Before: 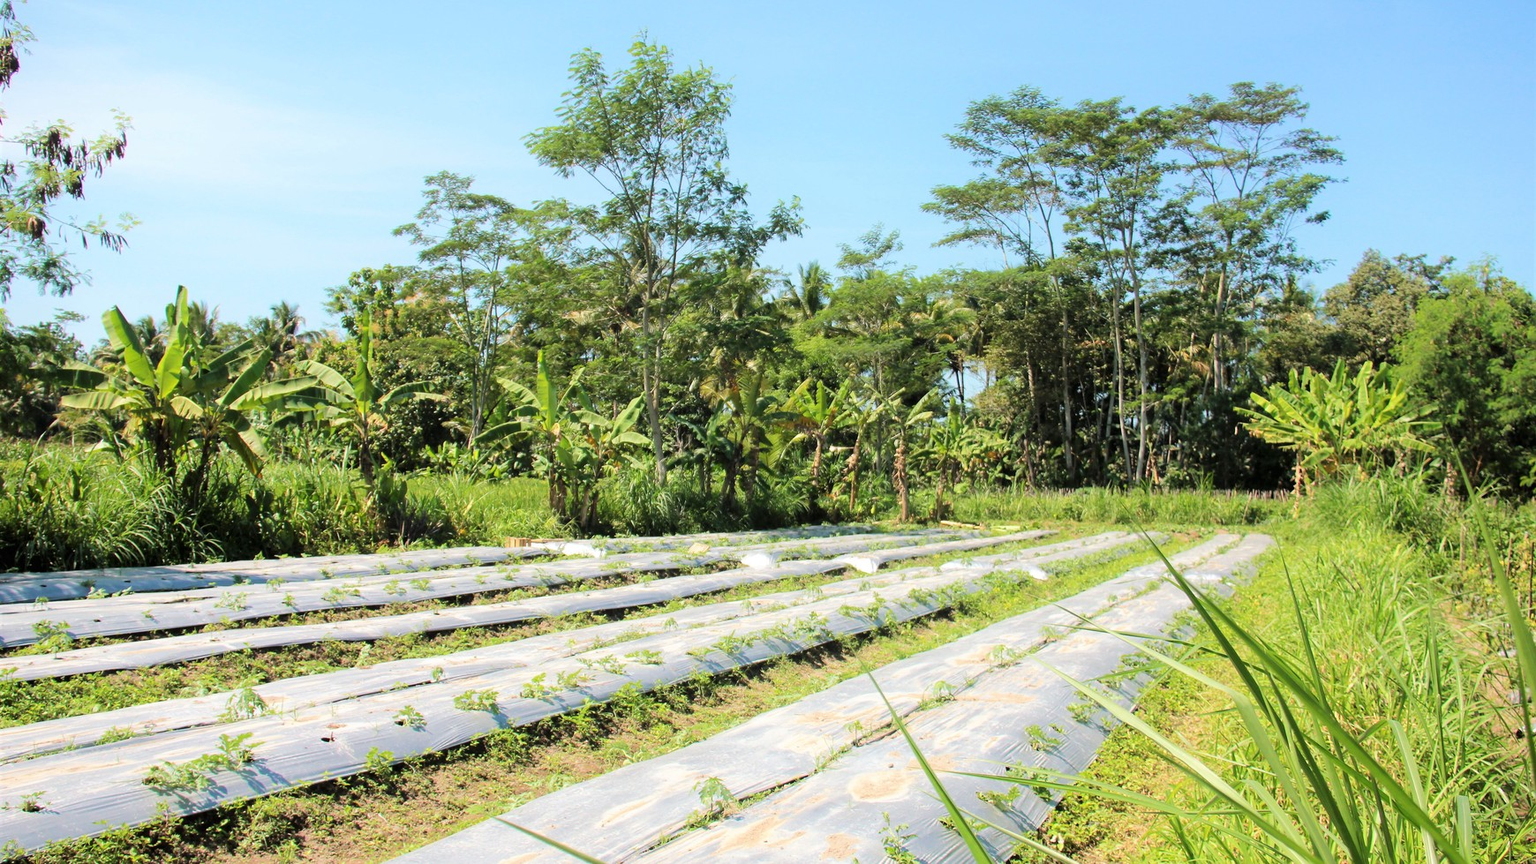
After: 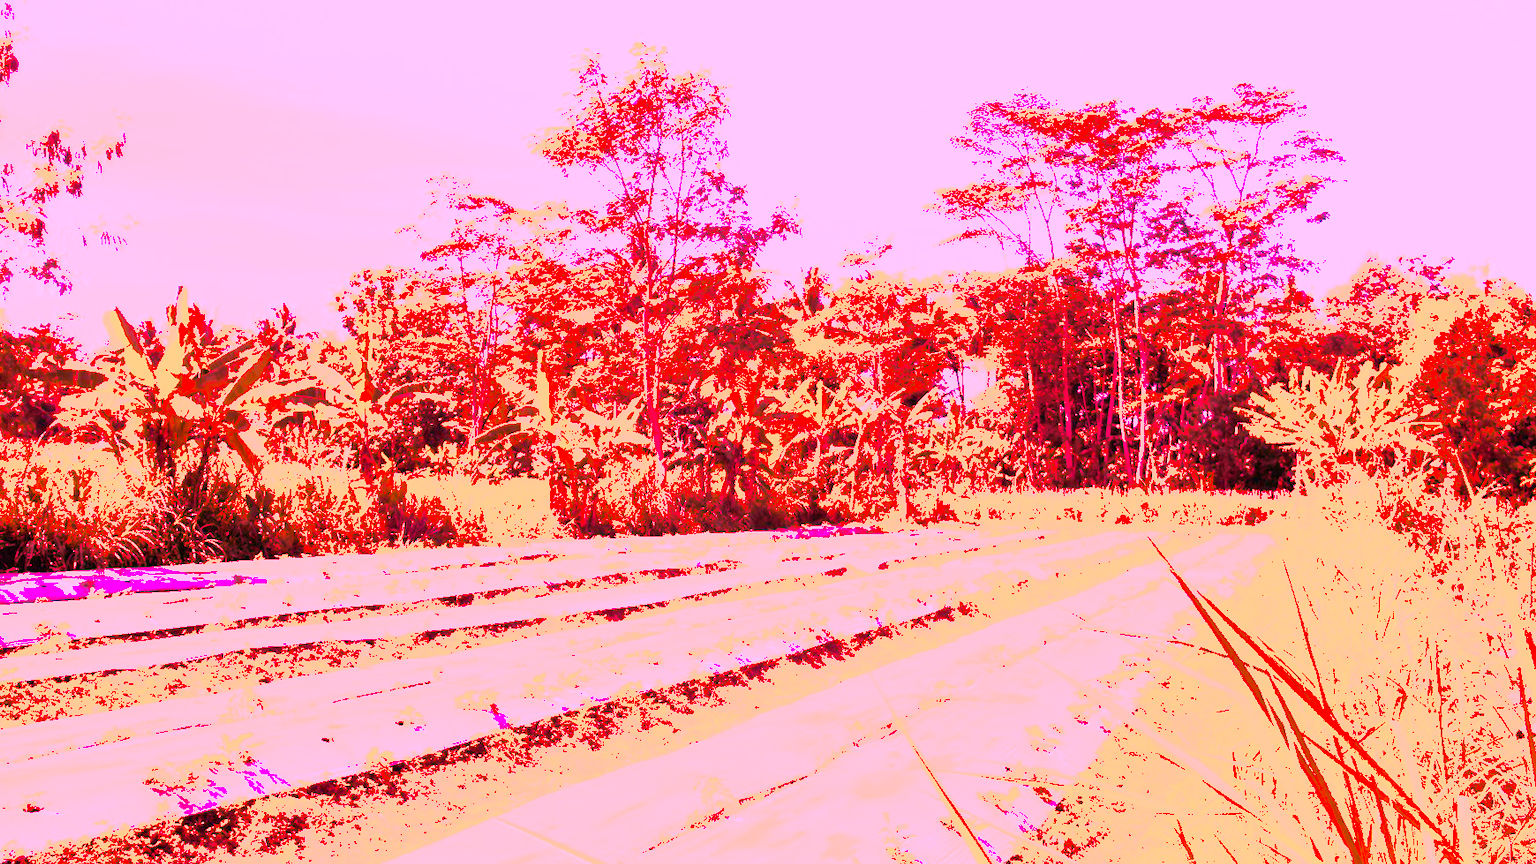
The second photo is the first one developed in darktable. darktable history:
white balance: red 4.26, blue 1.802
shadows and highlights: on, module defaults
color balance rgb: perceptual saturation grading › global saturation 20%, global vibrance 20%
